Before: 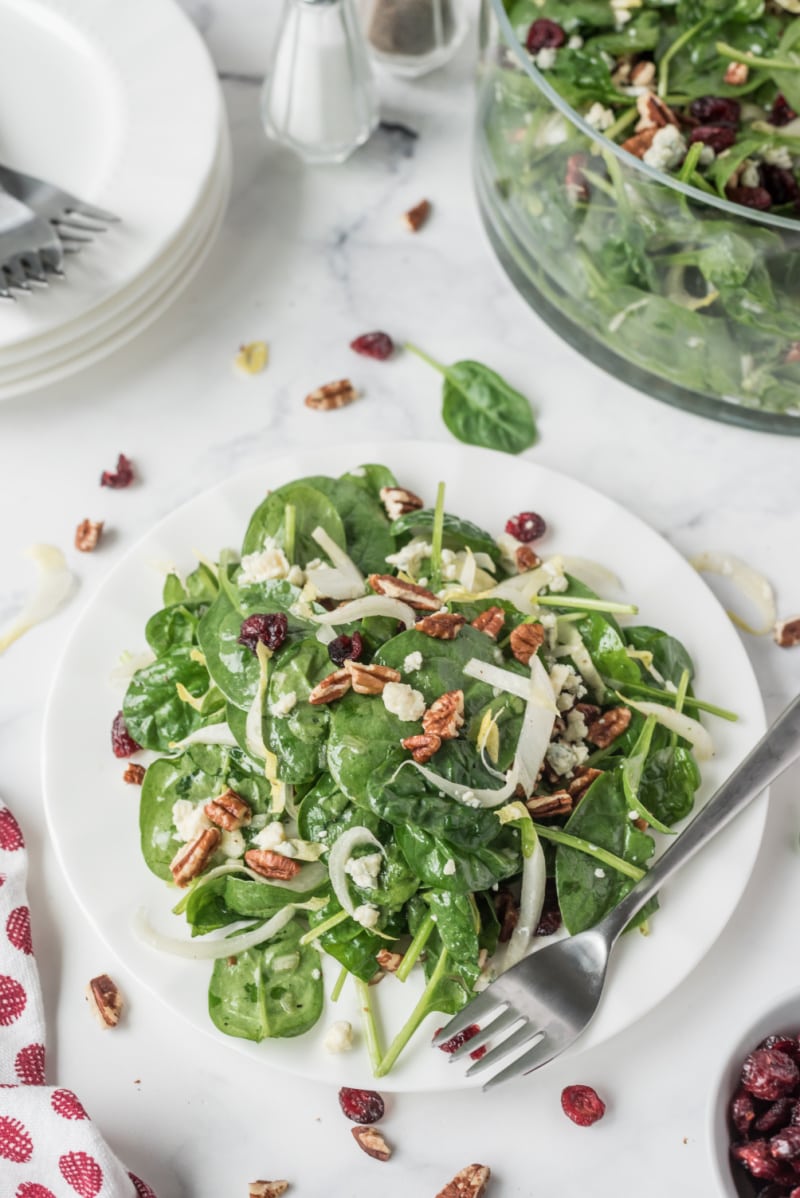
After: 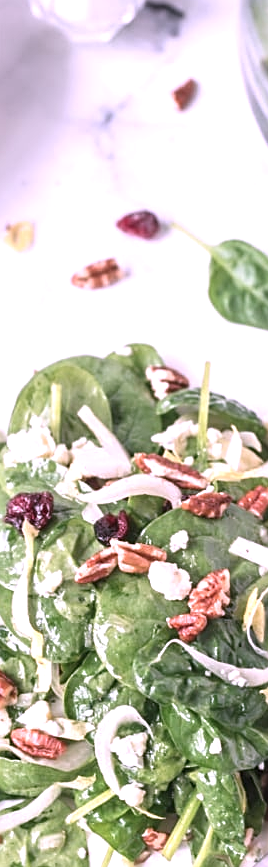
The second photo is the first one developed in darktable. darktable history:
crop and rotate: left 29.484%, top 10.251%, right 36.999%, bottom 17.311%
sharpen: on, module defaults
exposure: black level correction -0.002, exposure 0.706 EV, compensate highlight preservation false
color correction: highlights a* 15.48, highlights b* -20.03
